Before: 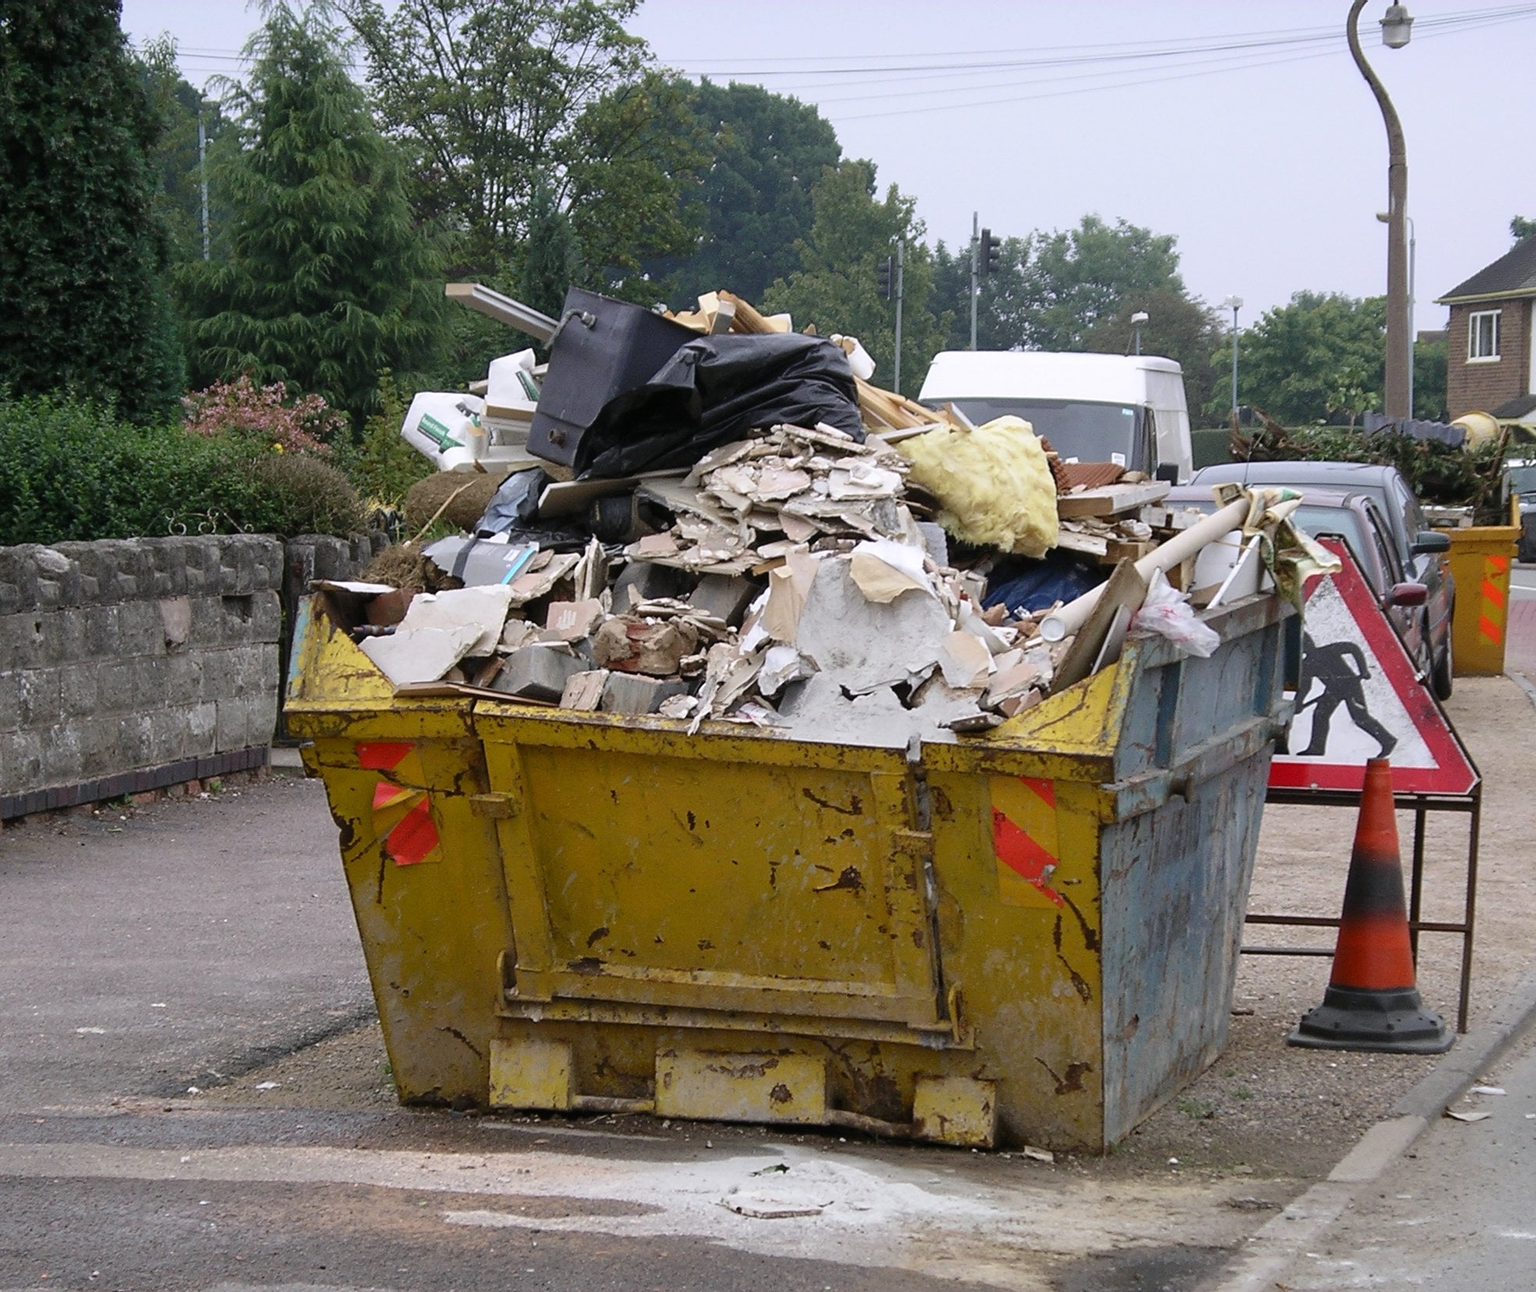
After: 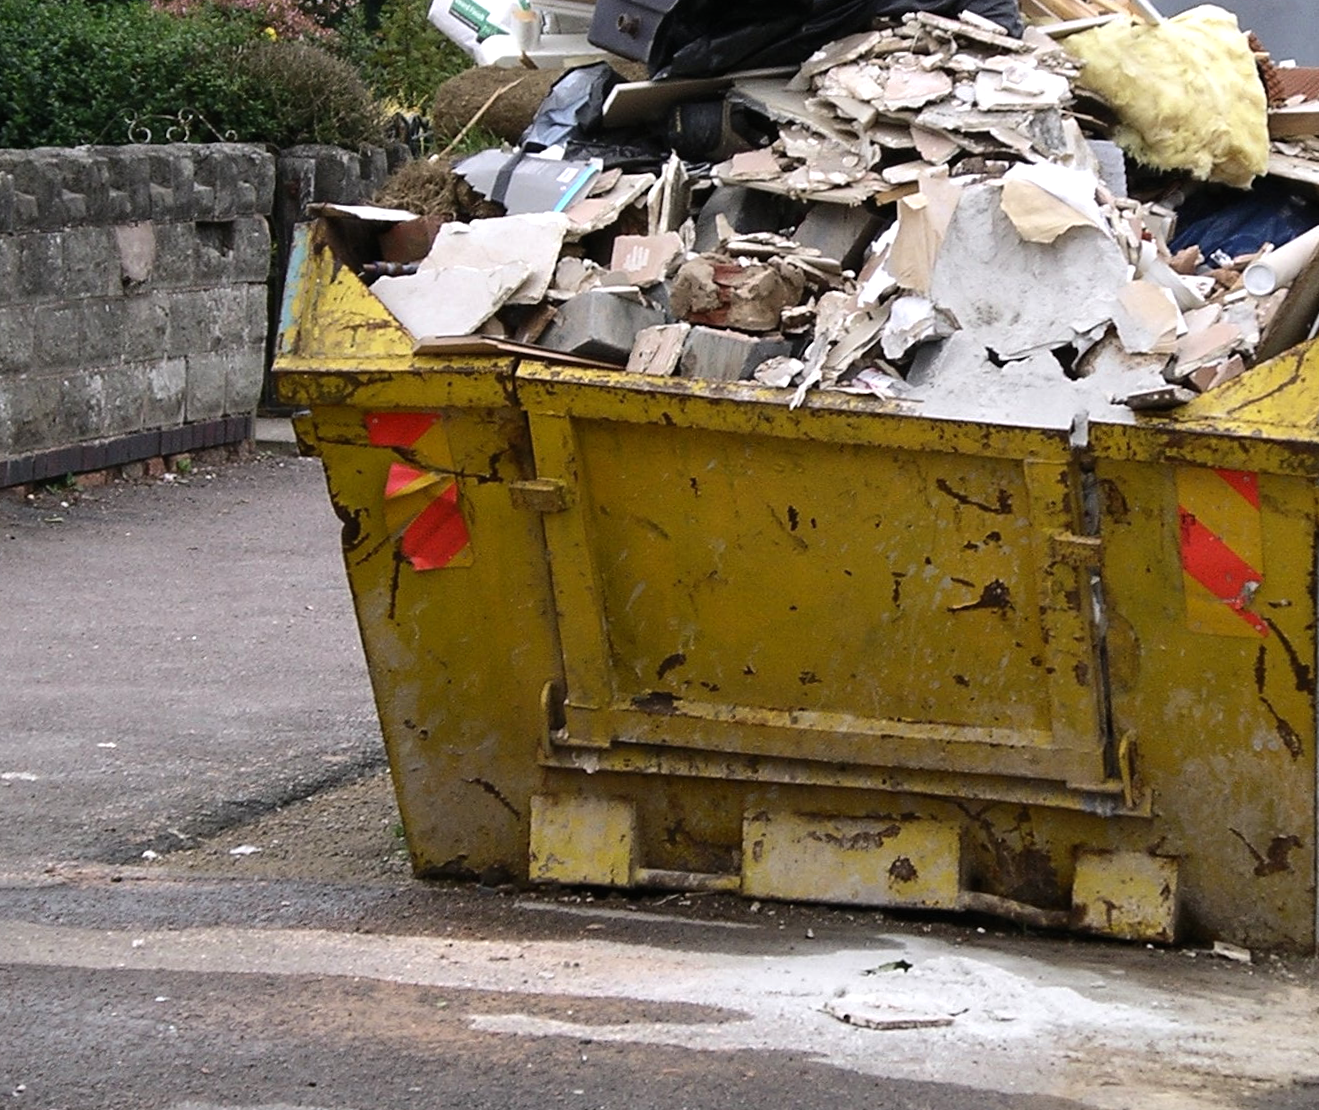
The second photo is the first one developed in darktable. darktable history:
tone equalizer: -8 EV -0.417 EV, -7 EV -0.389 EV, -6 EV -0.333 EV, -5 EV -0.222 EV, -3 EV 0.222 EV, -2 EV 0.333 EV, -1 EV 0.389 EV, +0 EV 0.417 EV, edges refinement/feathering 500, mask exposure compensation -1.57 EV, preserve details no
crop and rotate: angle -0.82°, left 3.85%, top 31.828%, right 27.992%
